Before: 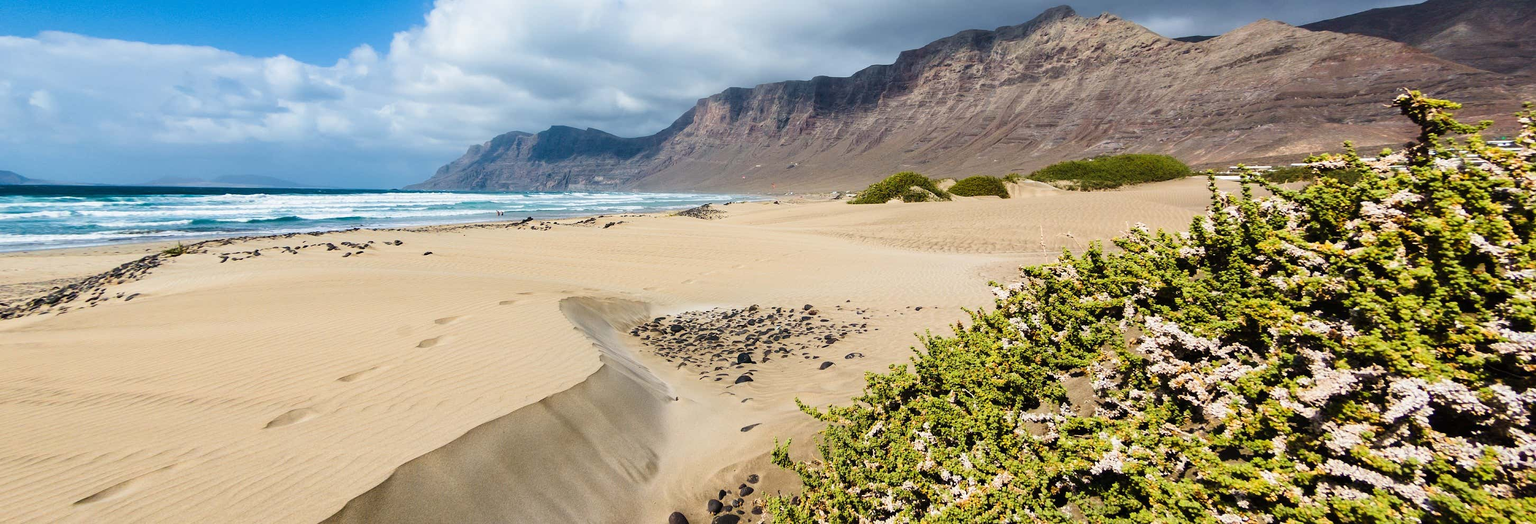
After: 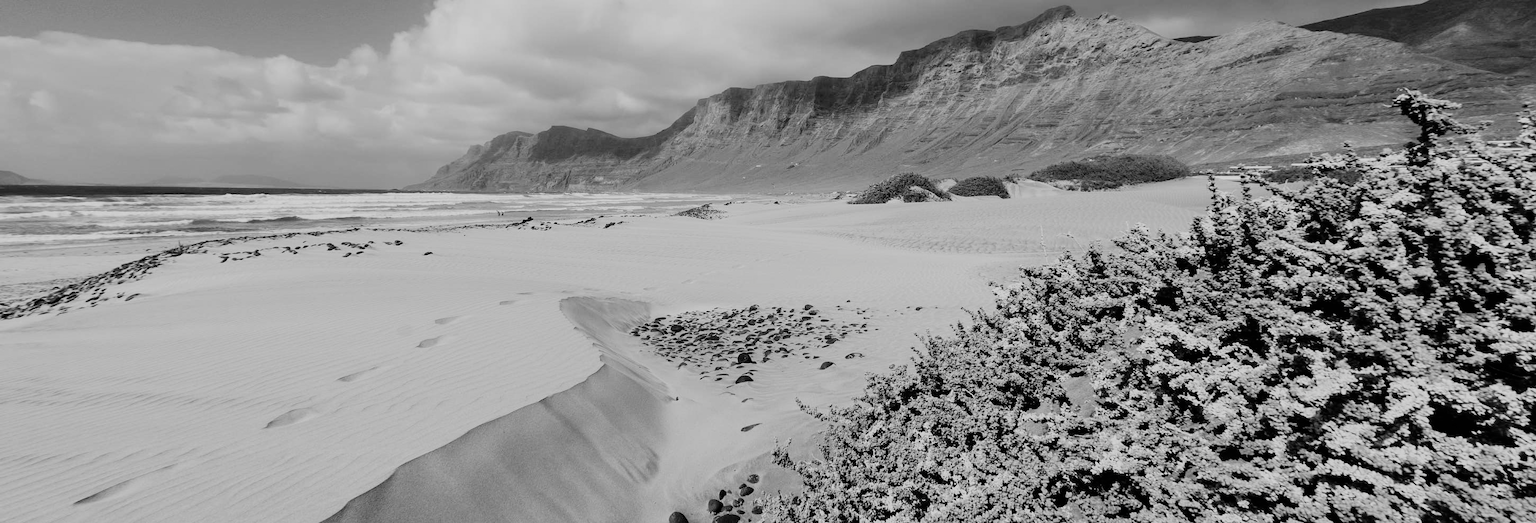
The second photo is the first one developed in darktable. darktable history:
filmic rgb: black relative exposure -7.65 EV, white relative exposure 4.56 EV, hardness 3.61
contrast brightness saturation: saturation -0.995
color zones: curves: ch1 [(0, 0.831) (0.08, 0.771) (0.157, 0.268) (0.241, 0.207) (0.562, -0.005) (0.714, -0.013) (0.876, 0.01) (1, 0.831)]
